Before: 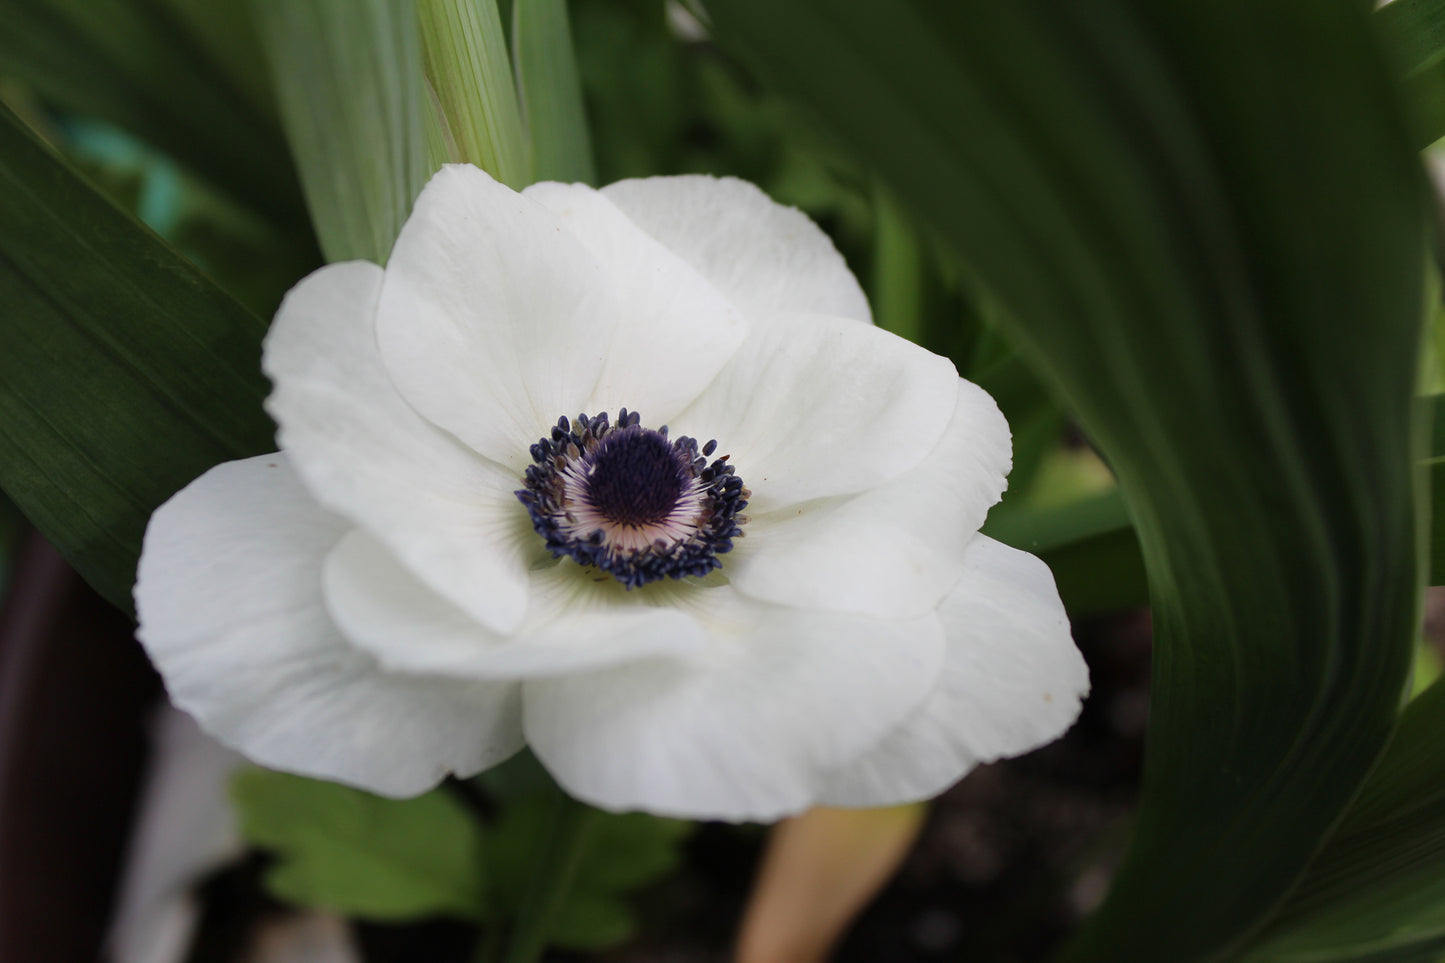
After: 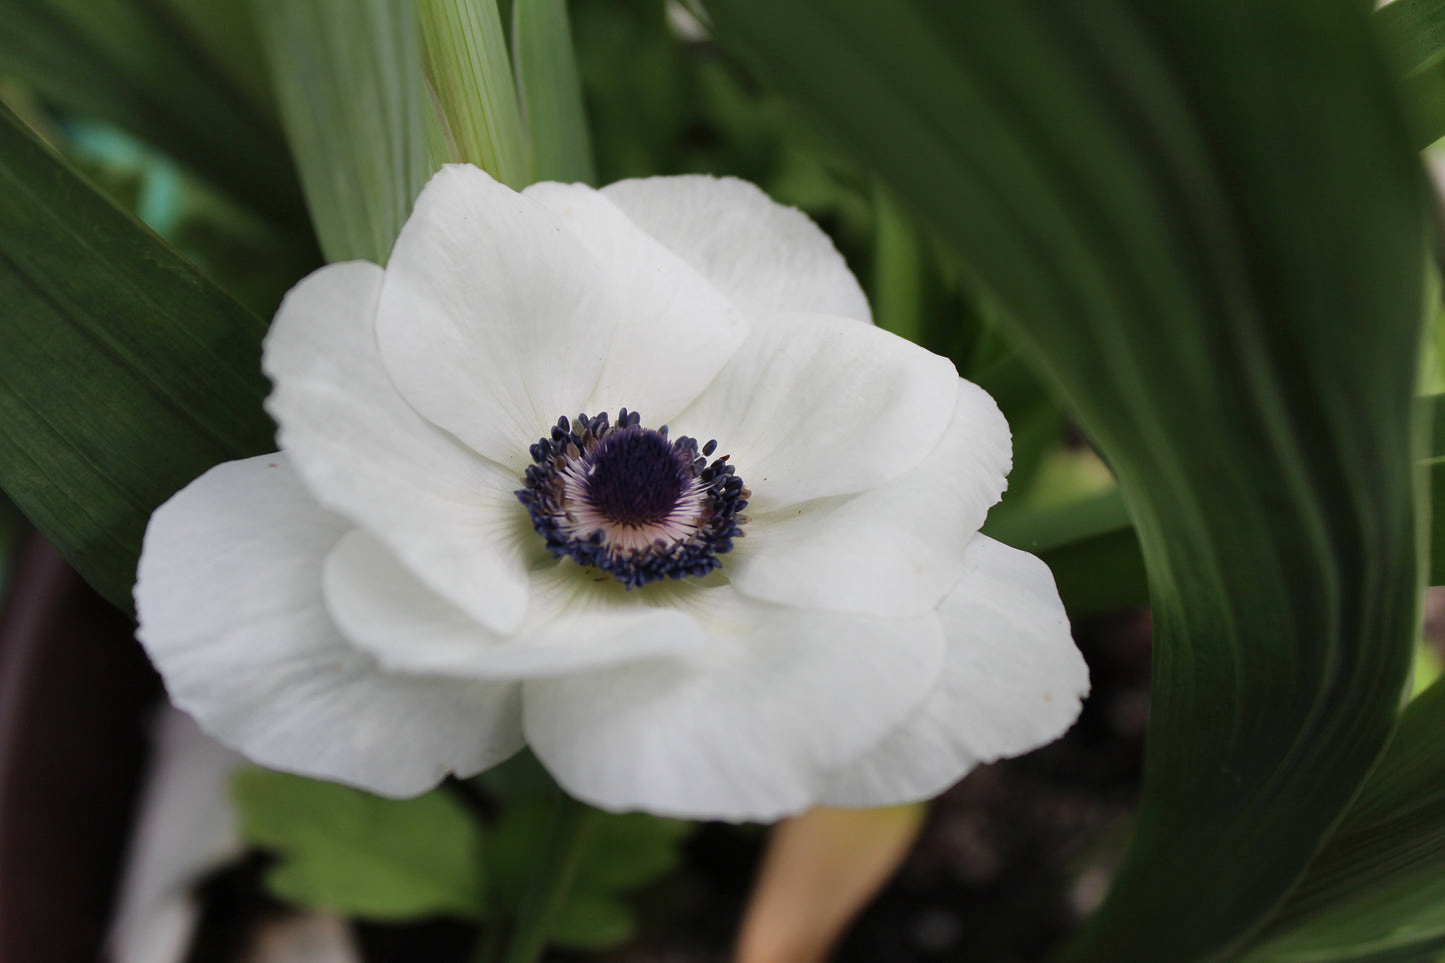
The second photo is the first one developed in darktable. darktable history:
tone equalizer: on, module defaults
shadows and highlights: radius 118.69, shadows 42.21, highlights -61.56, soften with gaussian
exposure: compensate exposure bias true, compensate highlight preservation false
